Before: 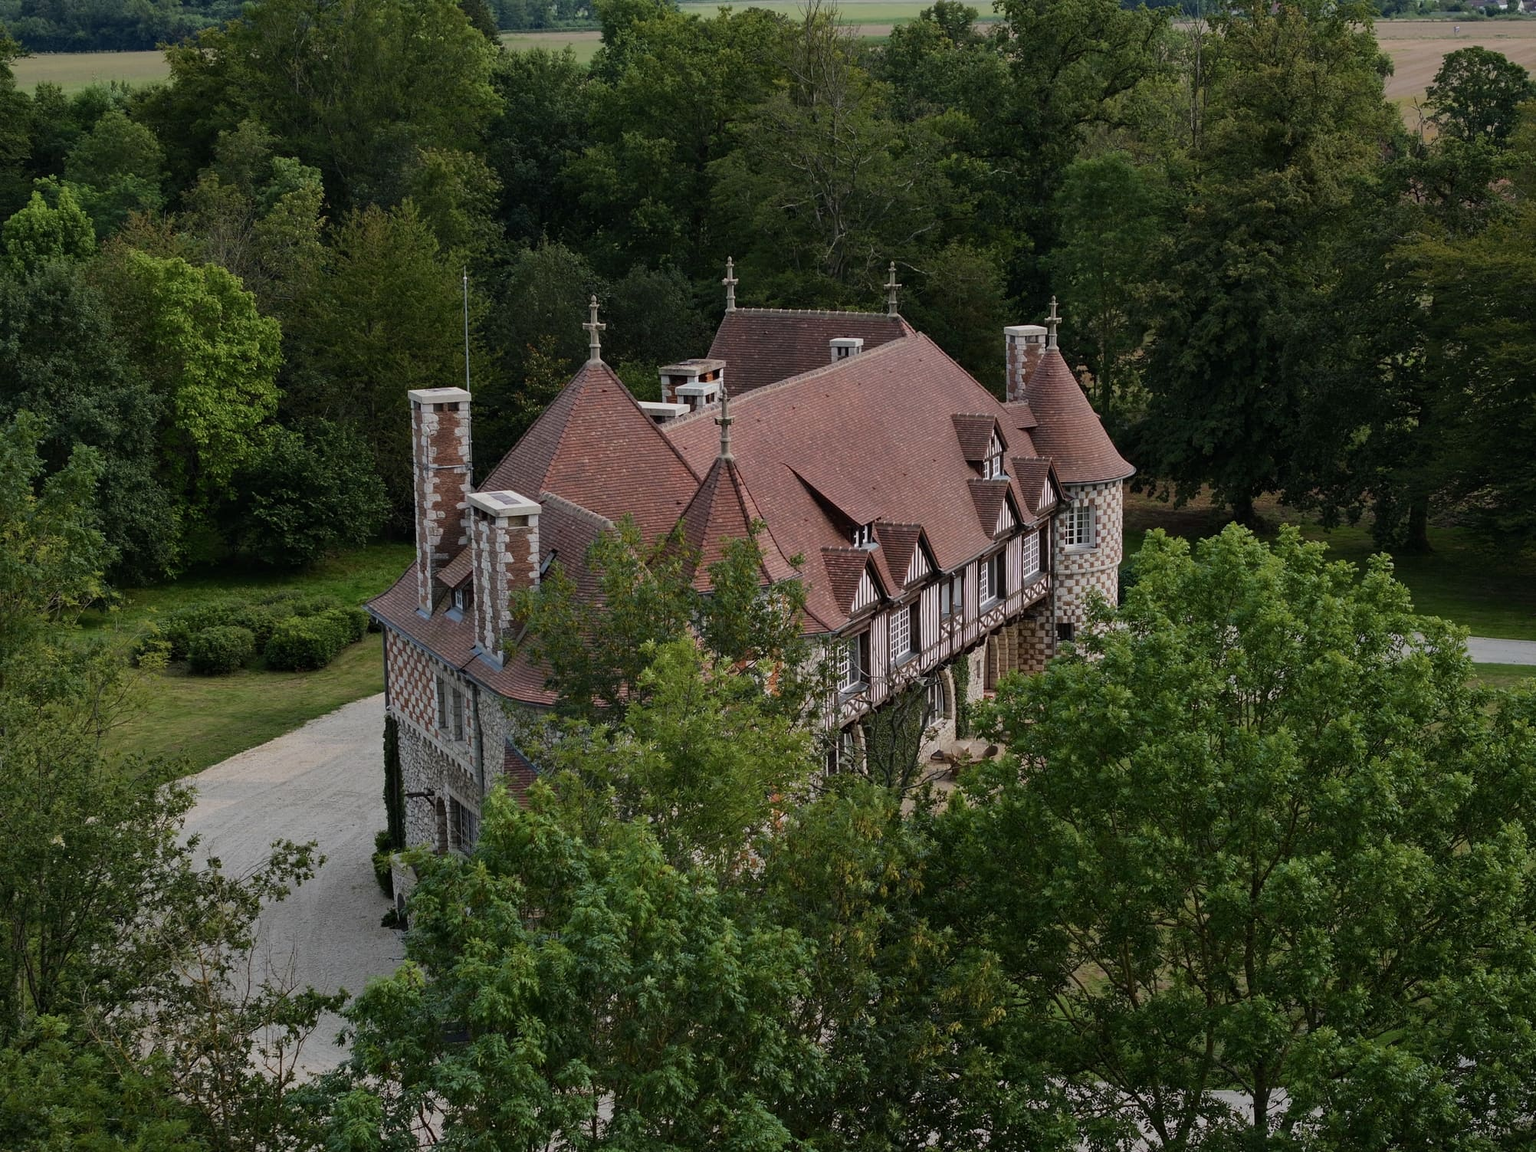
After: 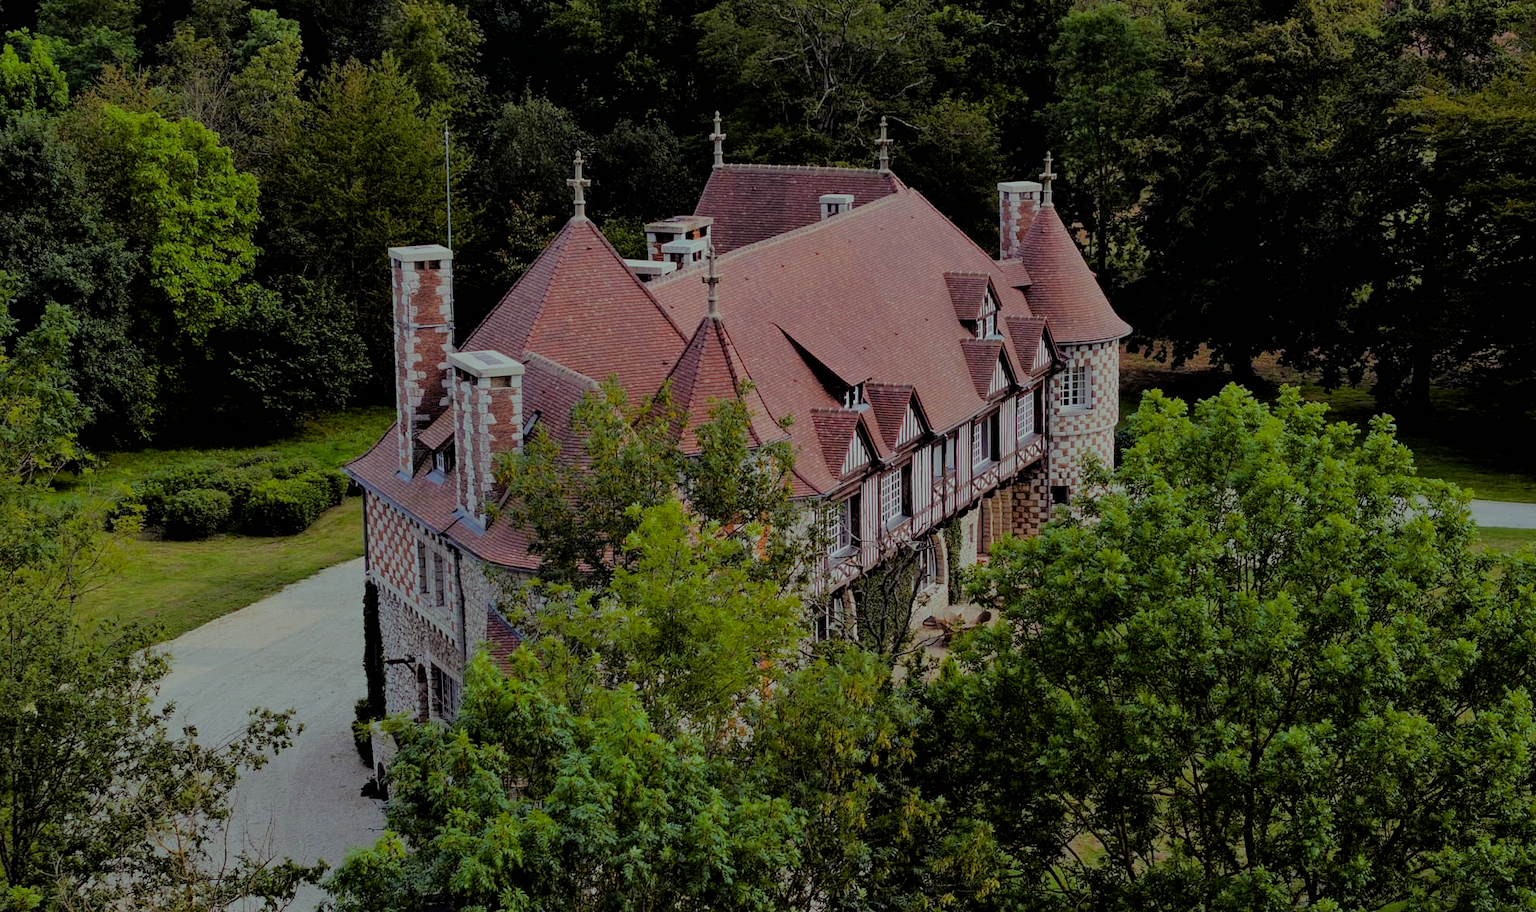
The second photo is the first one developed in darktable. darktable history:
crop and rotate: left 1.881%, top 12.855%, right 0.309%, bottom 9.579%
color balance rgb: shadows lift › luminance 0.694%, shadows lift › chroma 6.719%, shadows lift › hue 301.66°, highlights gain › luminance 19.909%, highlights gain › chroma 2.814%, highlights gain › hue 176.25°, linear chroma grading › global chroma 9.703%, perceptual saturation grading › global saturation 25.611%, global vibrance 20%
filmic rgb: black relative exposure -4.47 EV, white relative exposure 6.54 EV, threshold 5.95 EV, hardness 1.84, contrast 0.507, enable highlight reconstruction true
